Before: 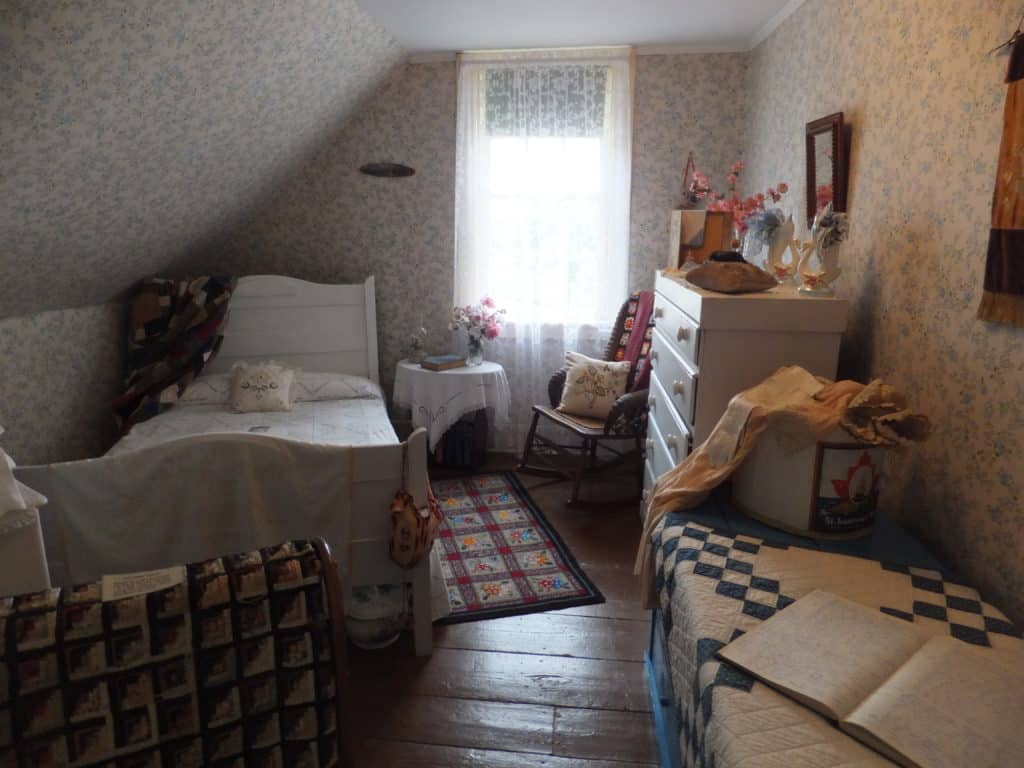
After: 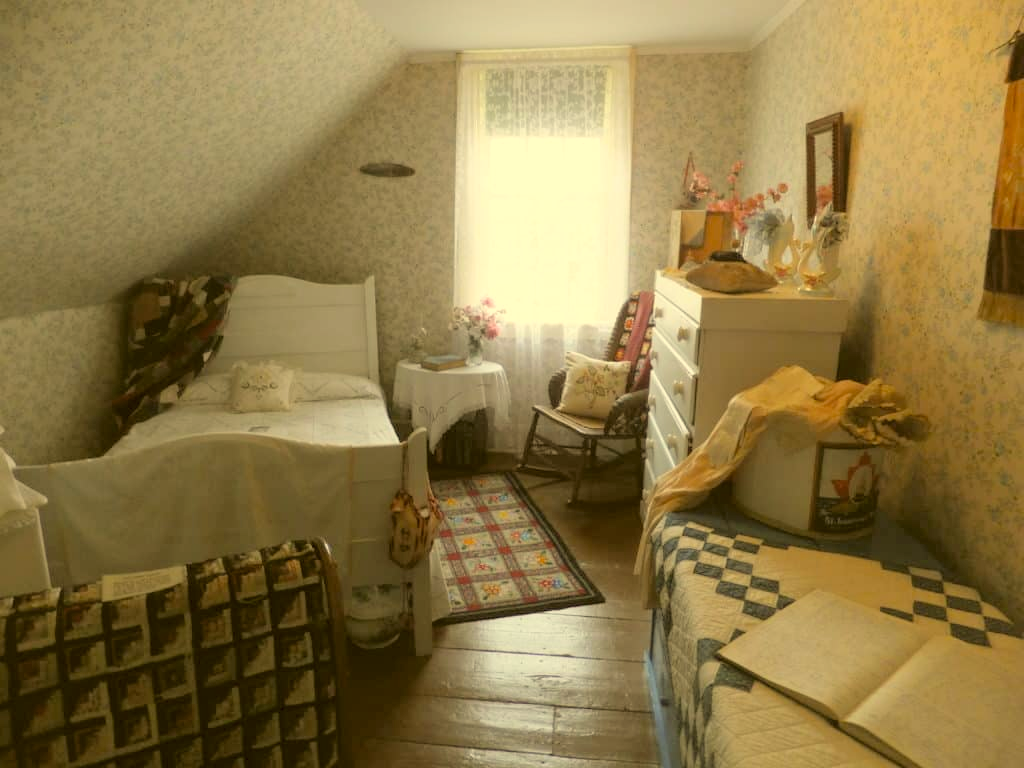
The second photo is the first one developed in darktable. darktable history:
color correction: highlights a* 0.162, highlights b* 29.53, shadows a* -0.162, shadows b* 21.09
contrast brightness saturation: brightness 0.28
